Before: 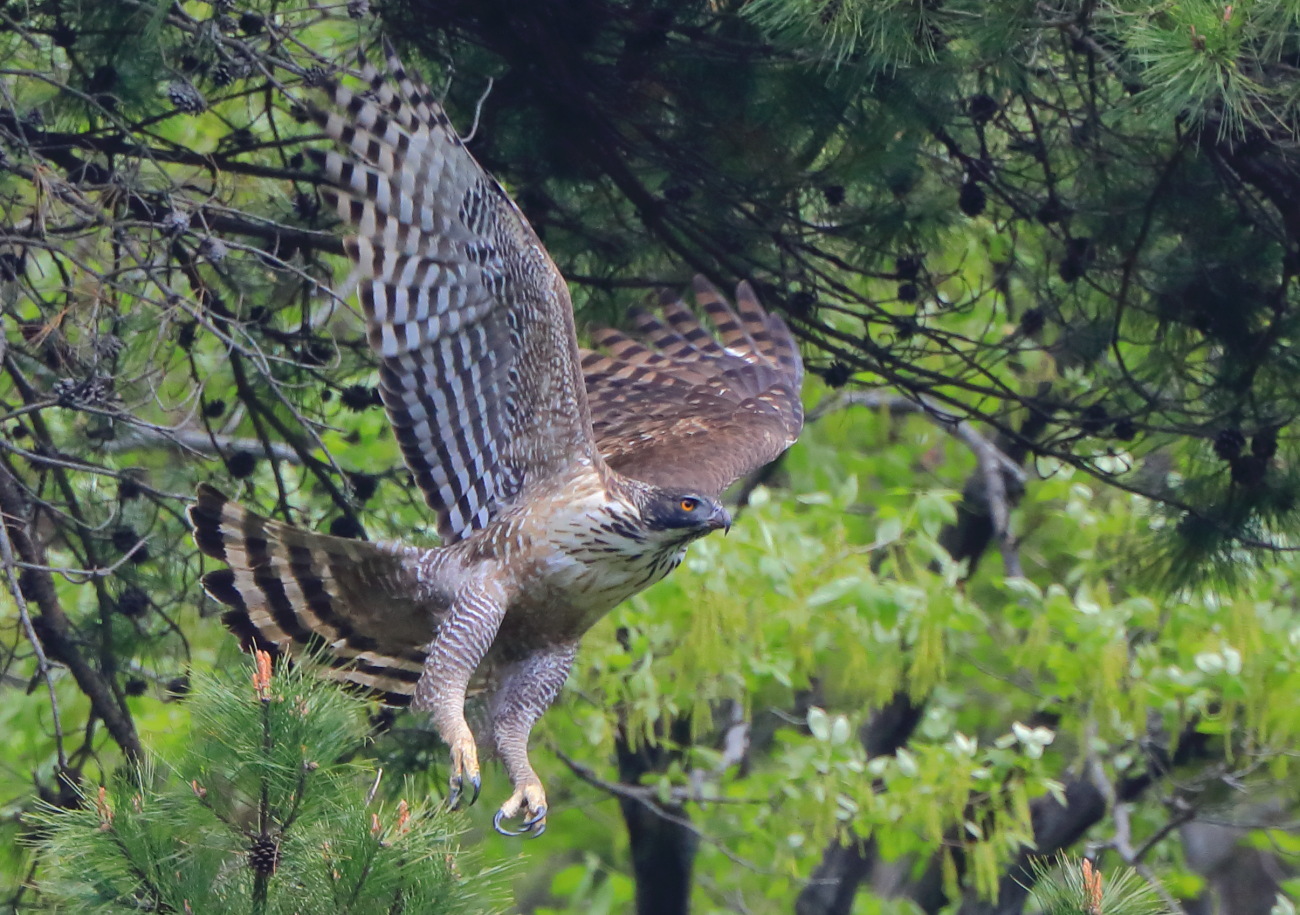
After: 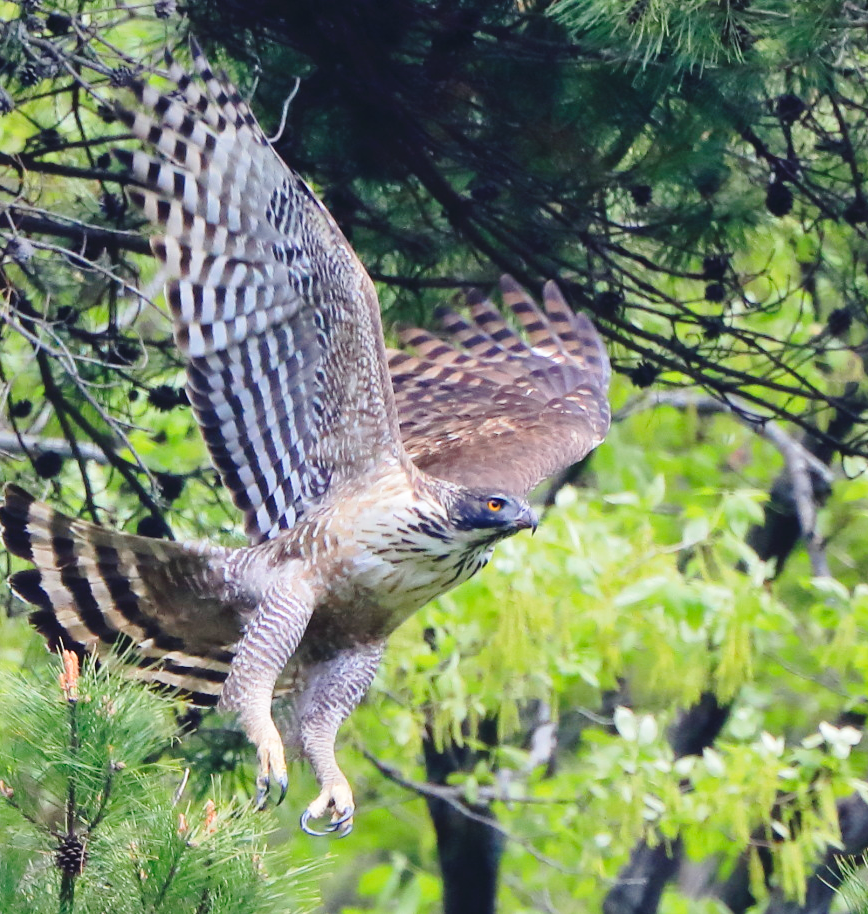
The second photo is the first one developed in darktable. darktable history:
crop and rotate: left 14.908%, right 18.315%
base curve: curves: ch0 [(0, 0) (0.028, 0.03) (0.121, 0.232) (0.46, 0.748) (0.859, 0.968) (1, 1)], preserve colors none
